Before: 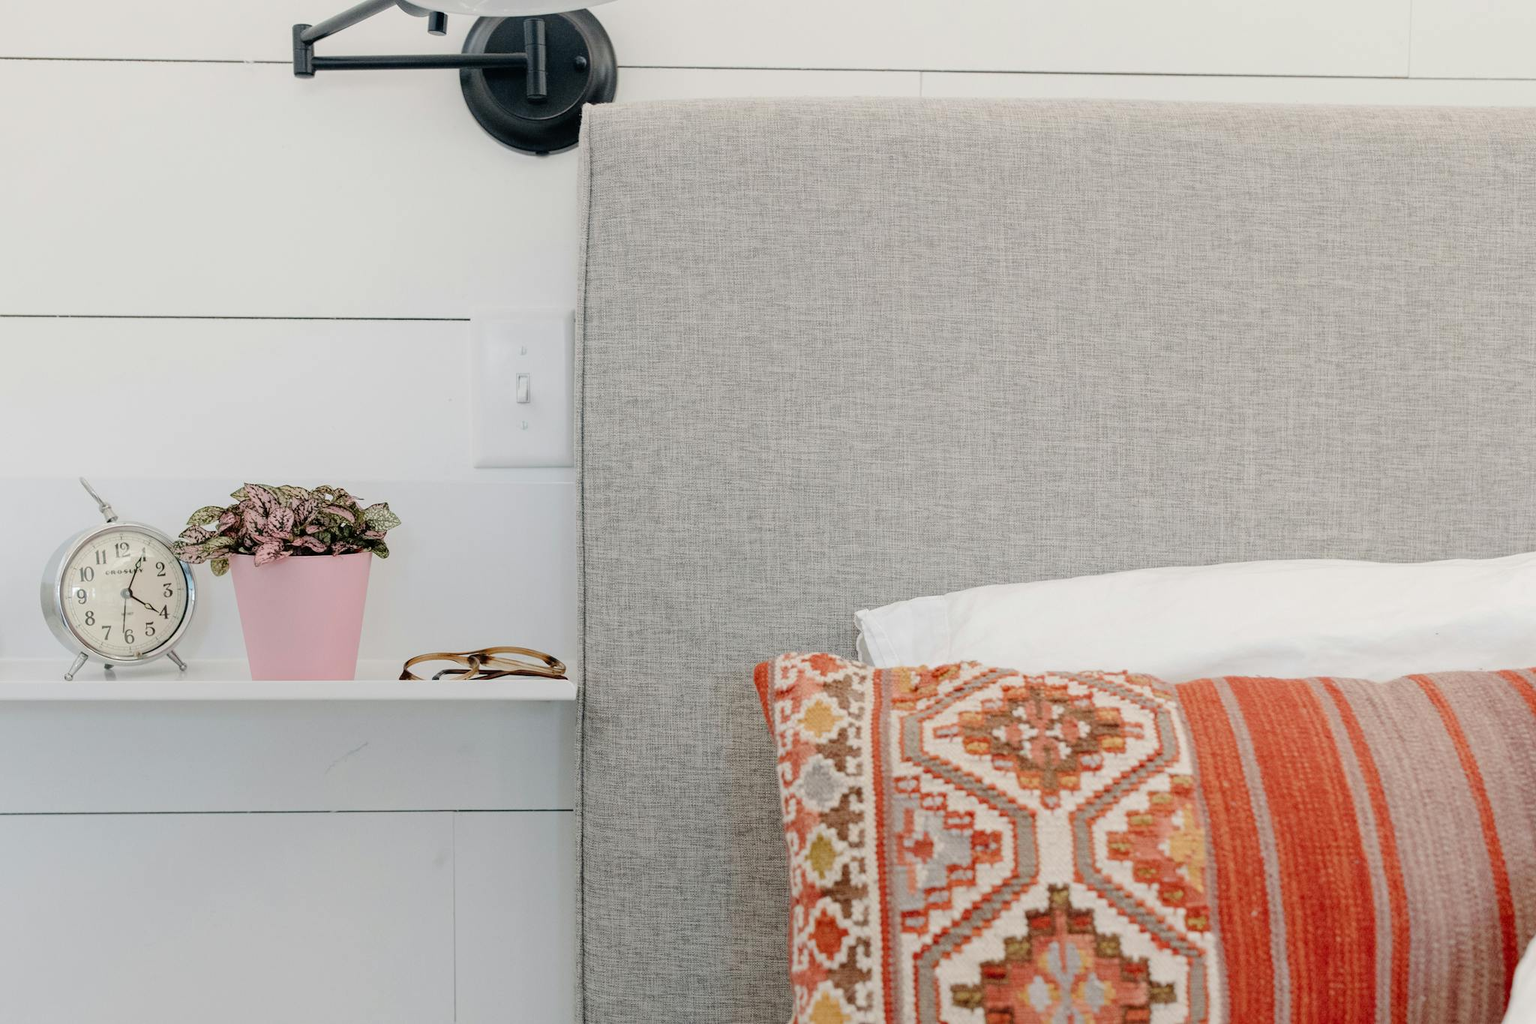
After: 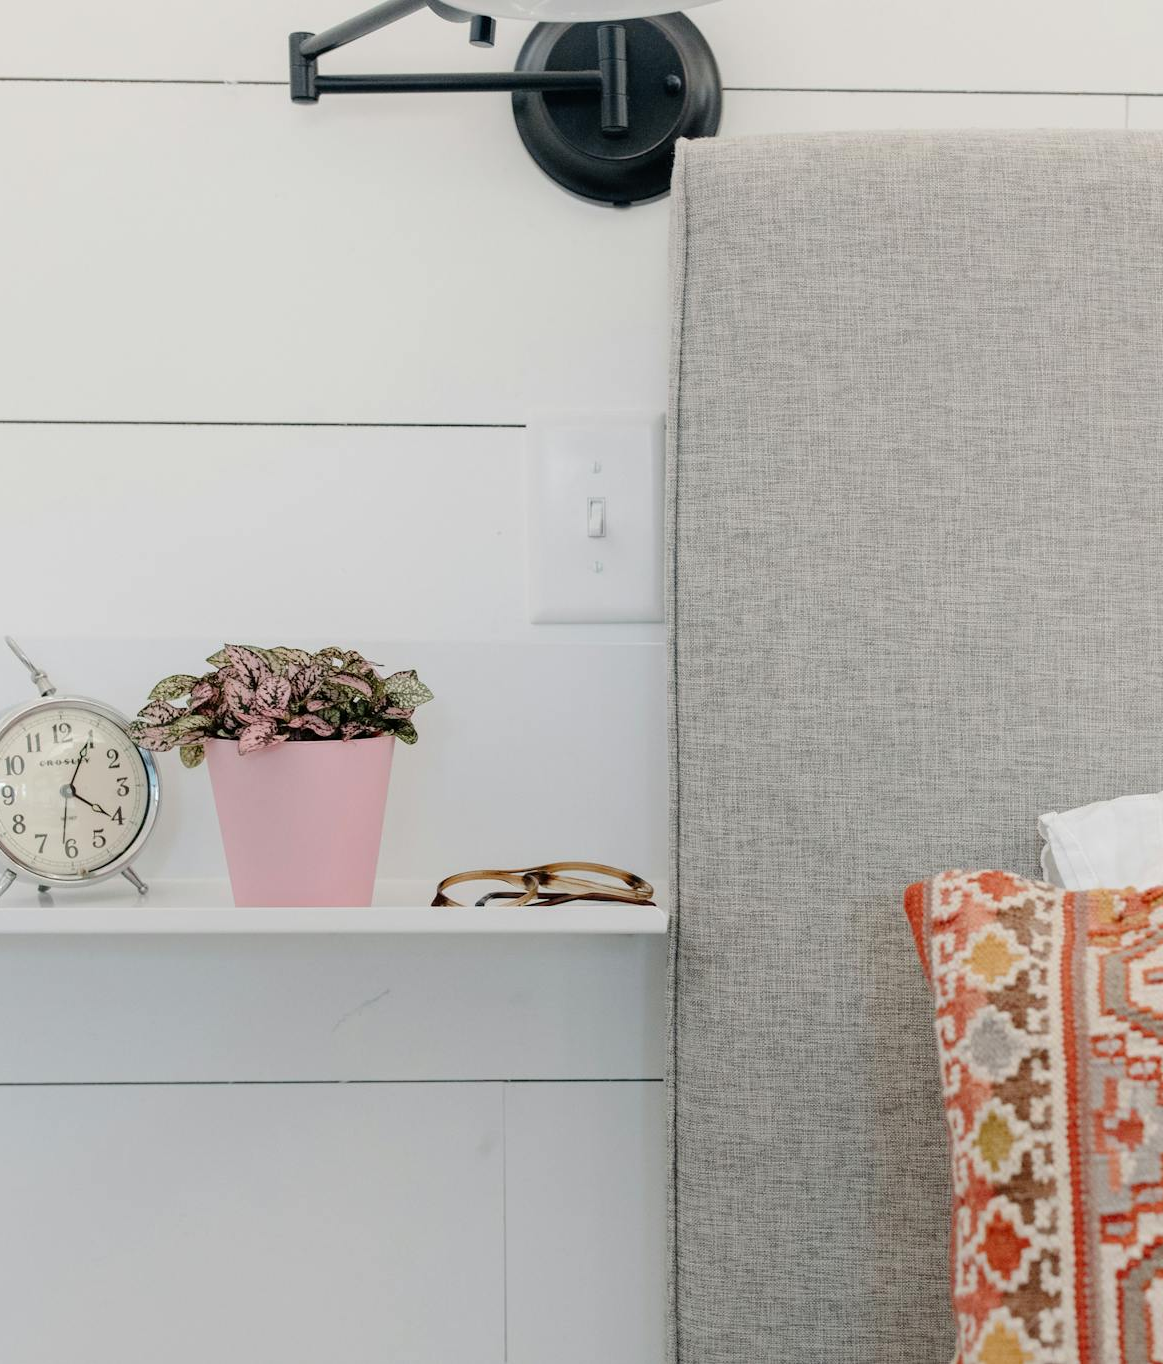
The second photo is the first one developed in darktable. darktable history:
crop: left 4.953%, right 38.251%
